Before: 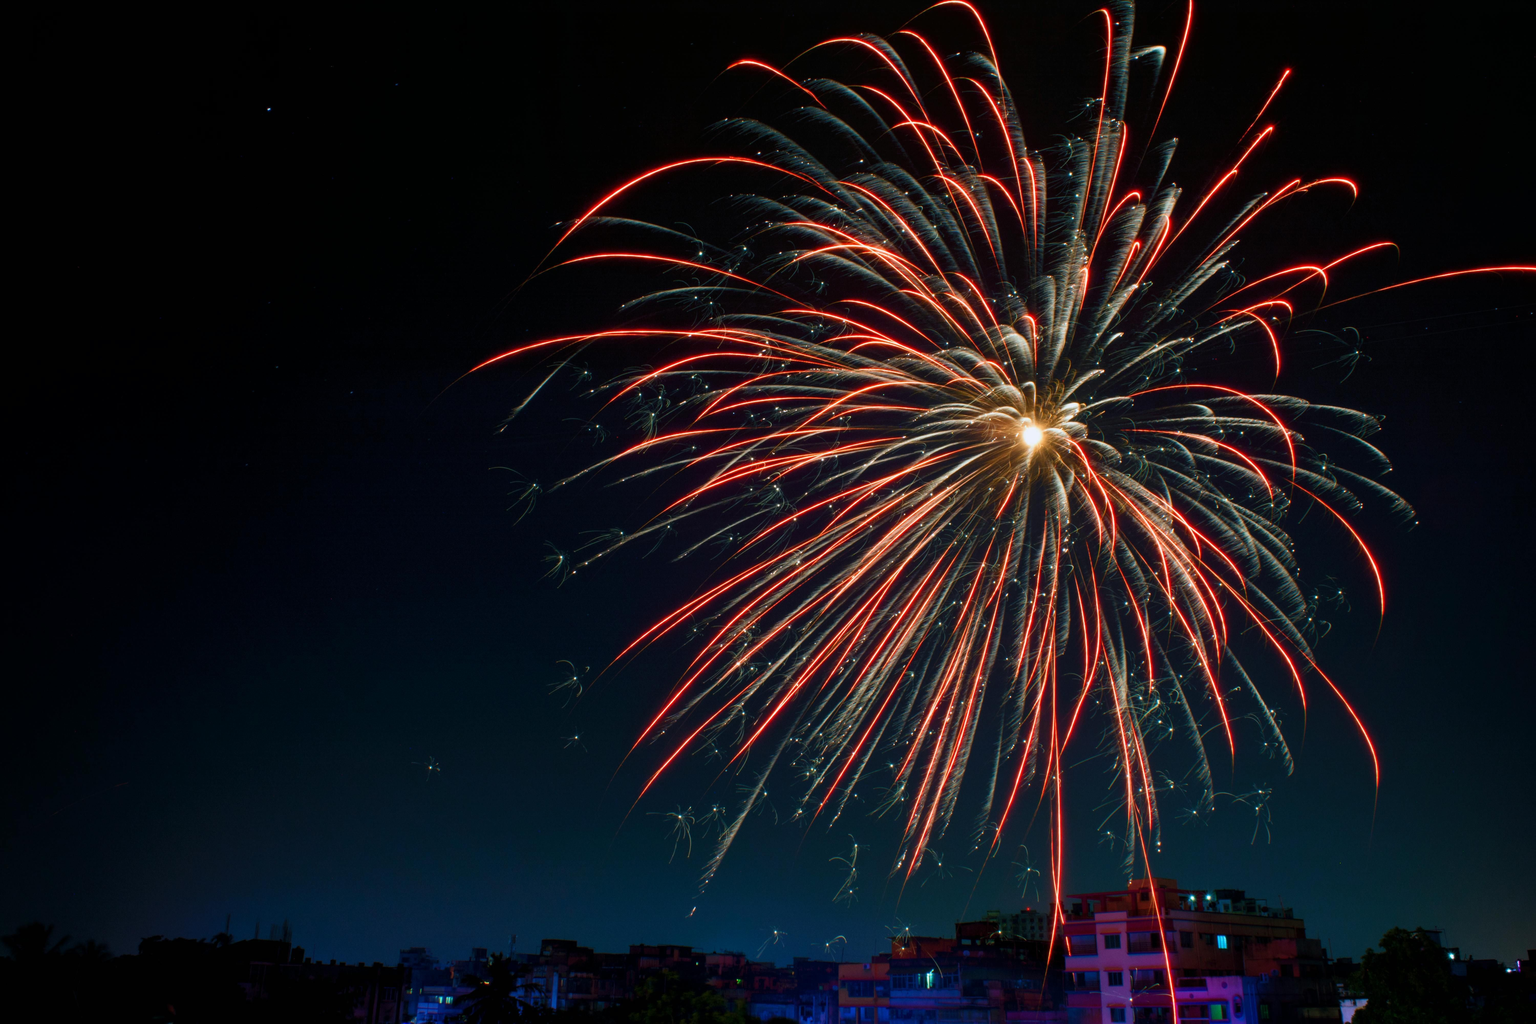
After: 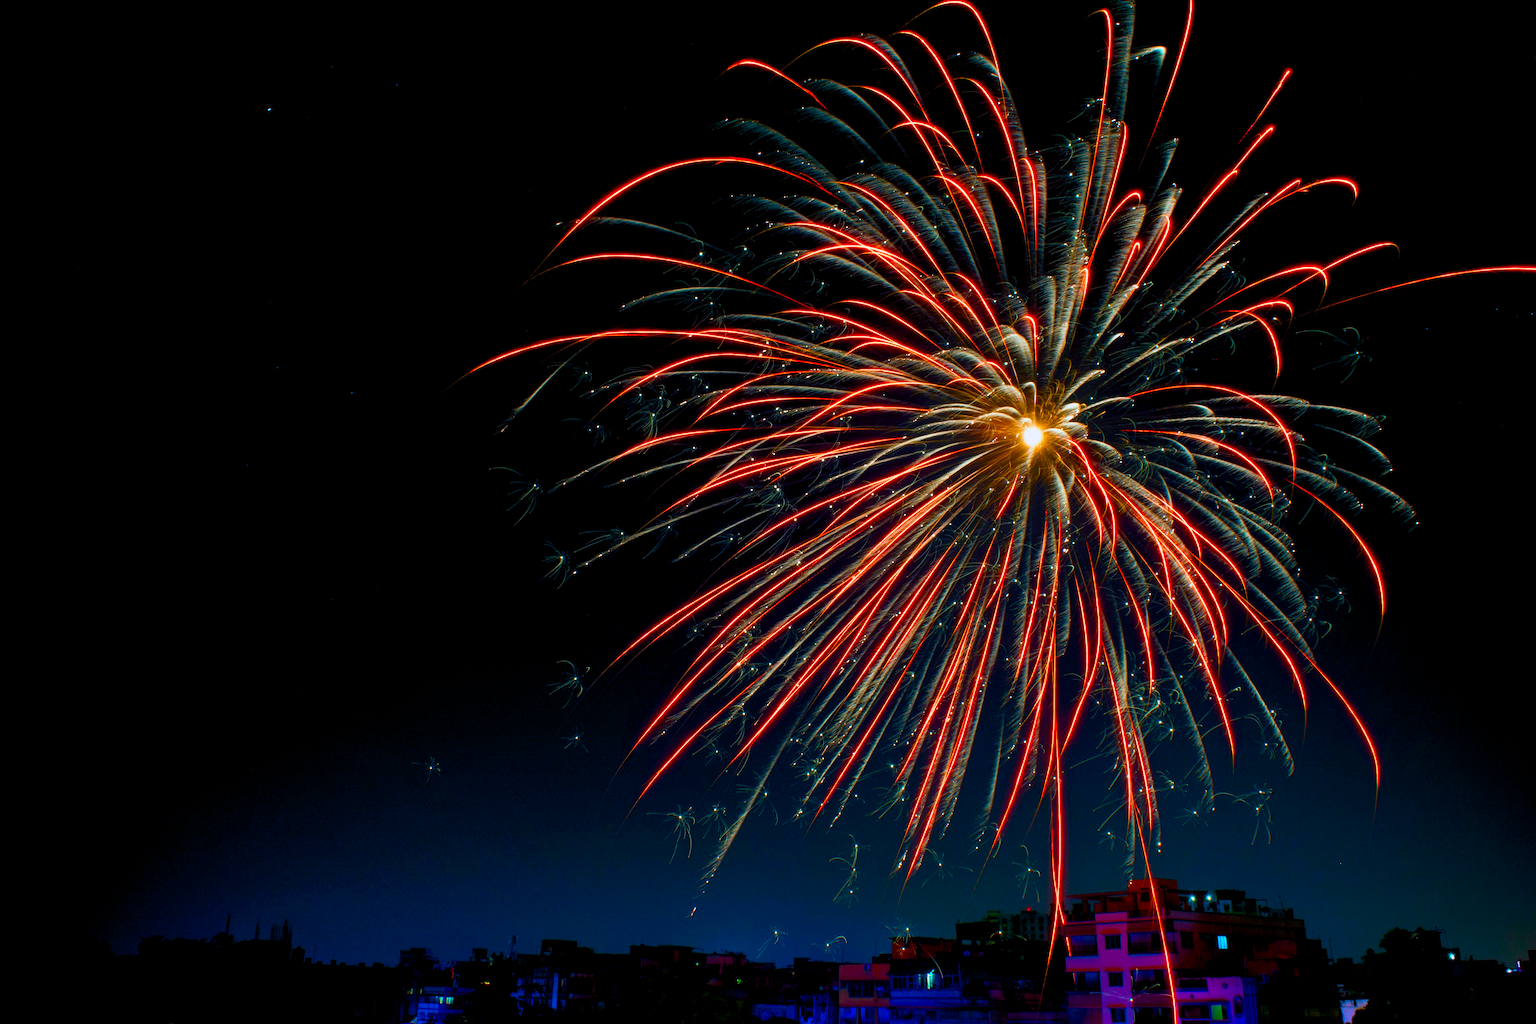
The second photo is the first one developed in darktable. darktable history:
sharpen: on, module defaults
color correction: highlights b* 0.054, saturation 1.34
color balance rgb: global offset › luminance -0.479%, perceptual saturation grading › global saturation 29.613%
